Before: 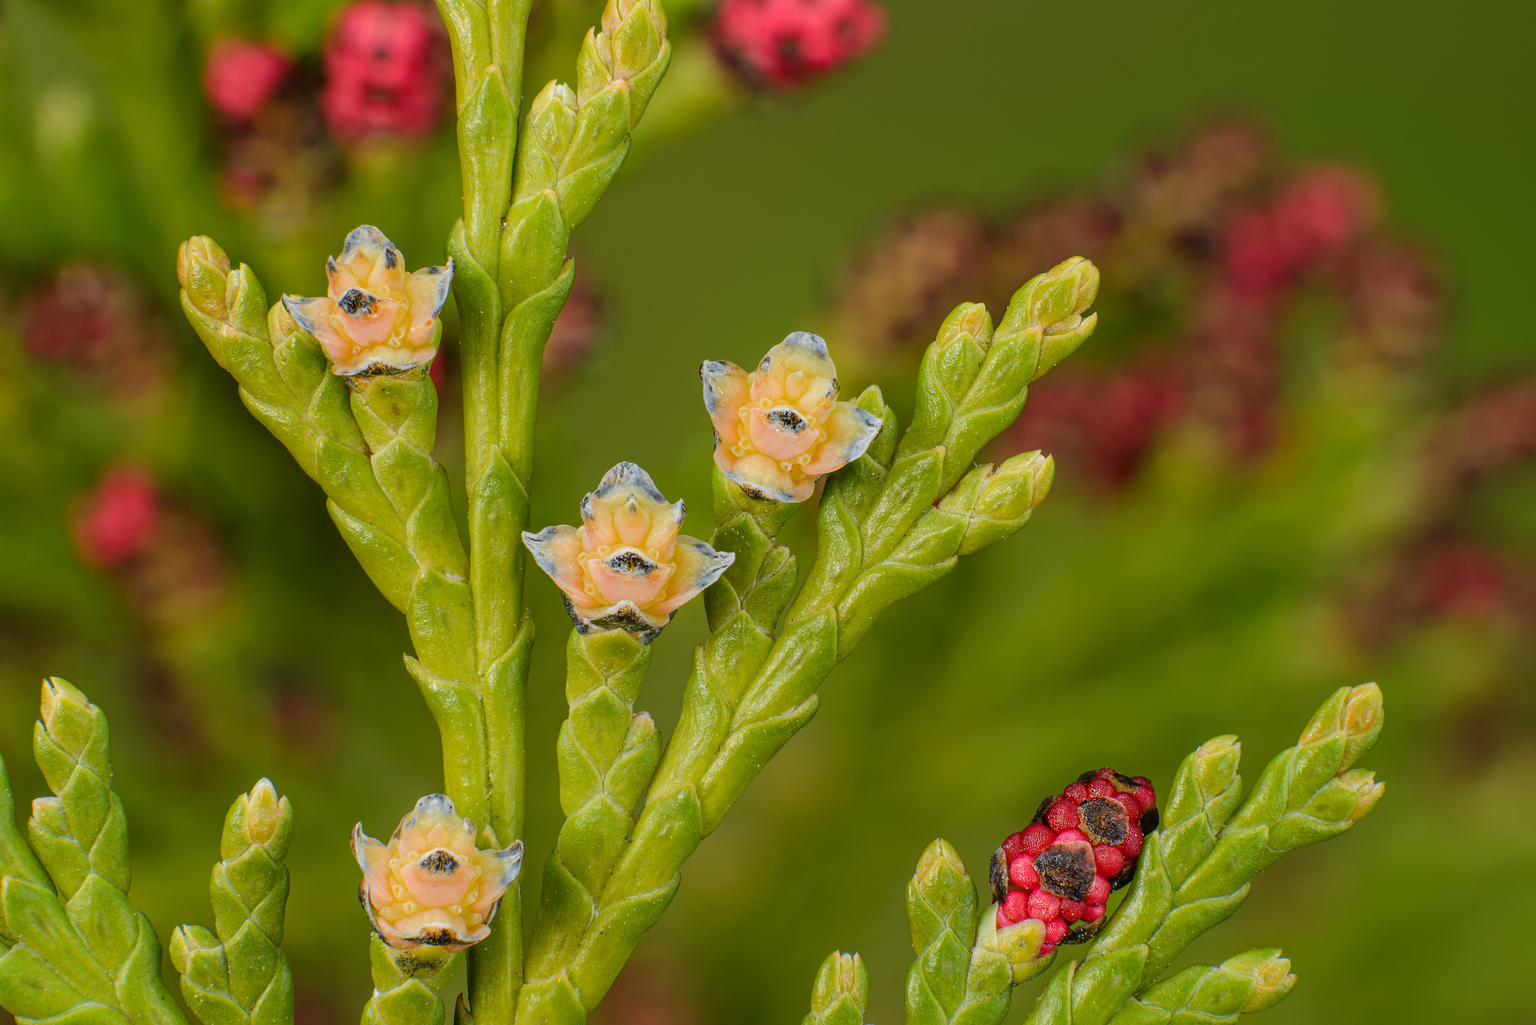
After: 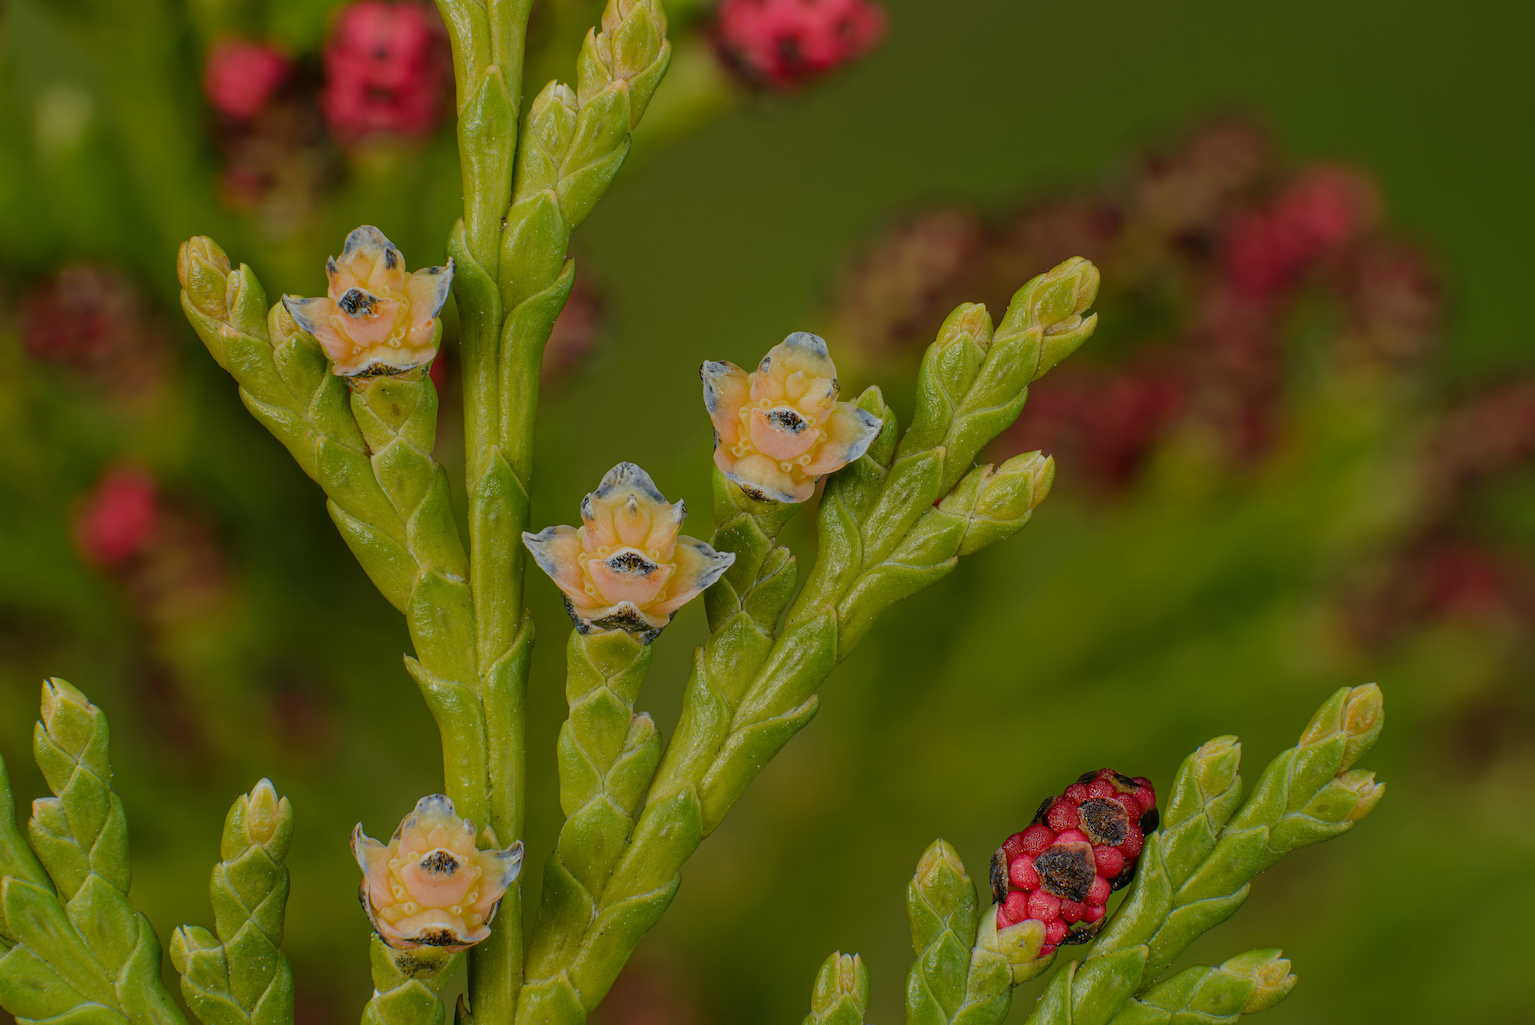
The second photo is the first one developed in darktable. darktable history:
exposure: exposure 0.65 EV, compensate exposure bias true, compensate highlight preservation false
